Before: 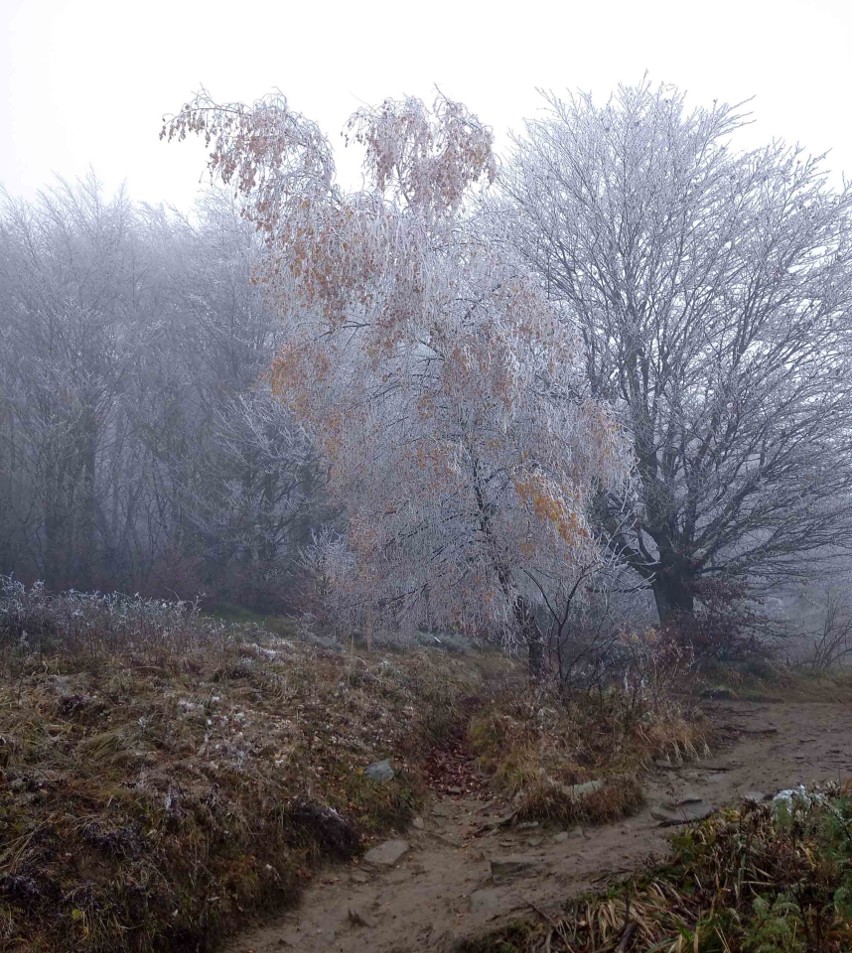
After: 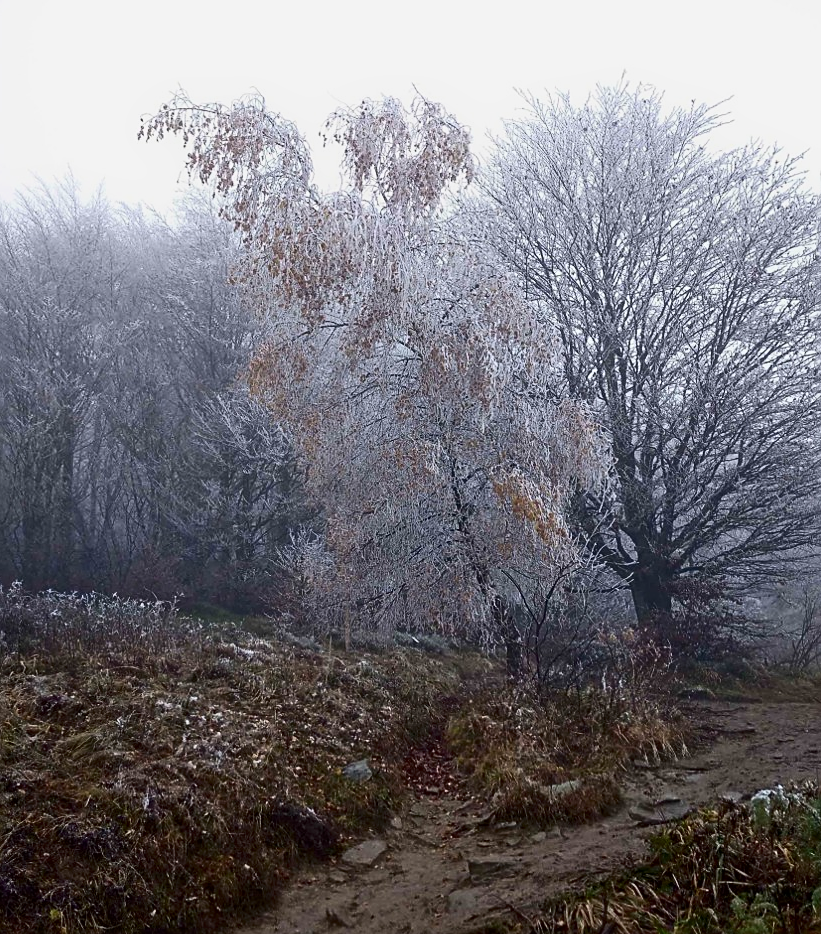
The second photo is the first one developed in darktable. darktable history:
tone equalizer: -8 EV 0.227 EV, -7 EV 0.392 EV, -6 EV 0.435 EV, -5 EV 0.24 EV, -3 EV -0.259 EV, -2 EV -0.387 EV, -1 EV -0.405 EV, +0 EV -0.269 EV, smoothing diameter 2.03%, edges refinement/feathering 19.2, mask exposure compensation -1.57 EV, filter diffusion 5
crop and rotate: left 2.596%, right 1.039%, bottom 1.911%
sharpen: radius 1.947
contrast brightness saturation: contrast 0.286
